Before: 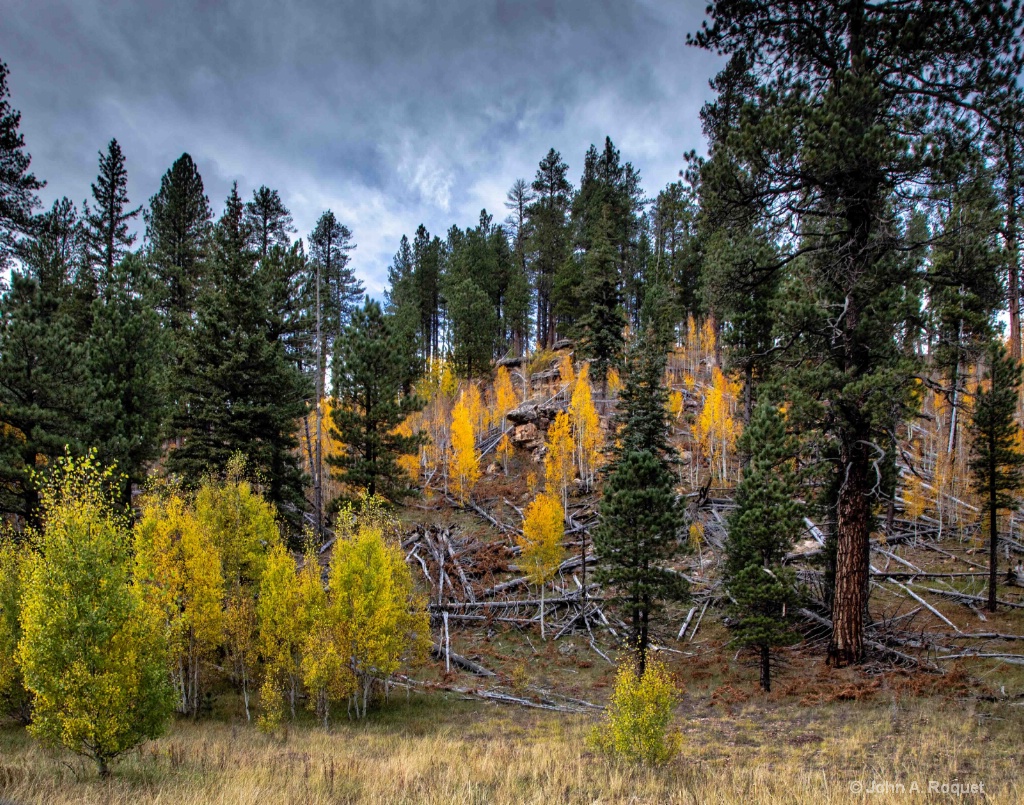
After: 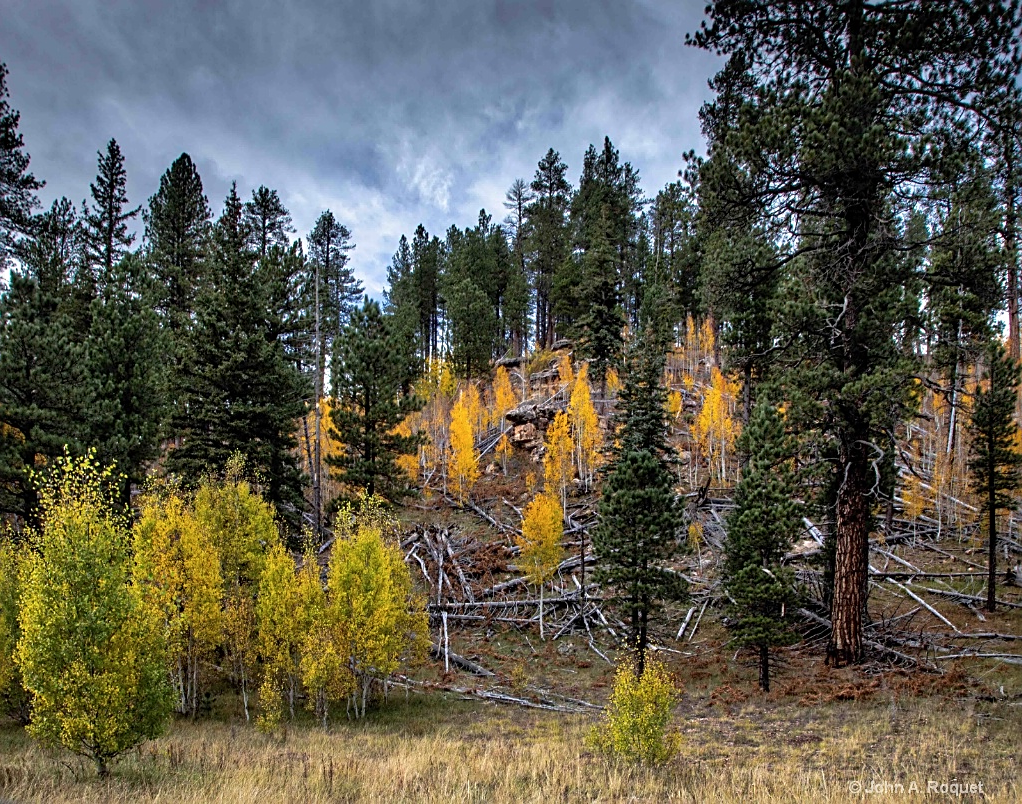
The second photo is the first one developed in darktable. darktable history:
contrast brightness saturation: saturation -0.046
crop: left 0.099%
sharpen: on, module defaults
